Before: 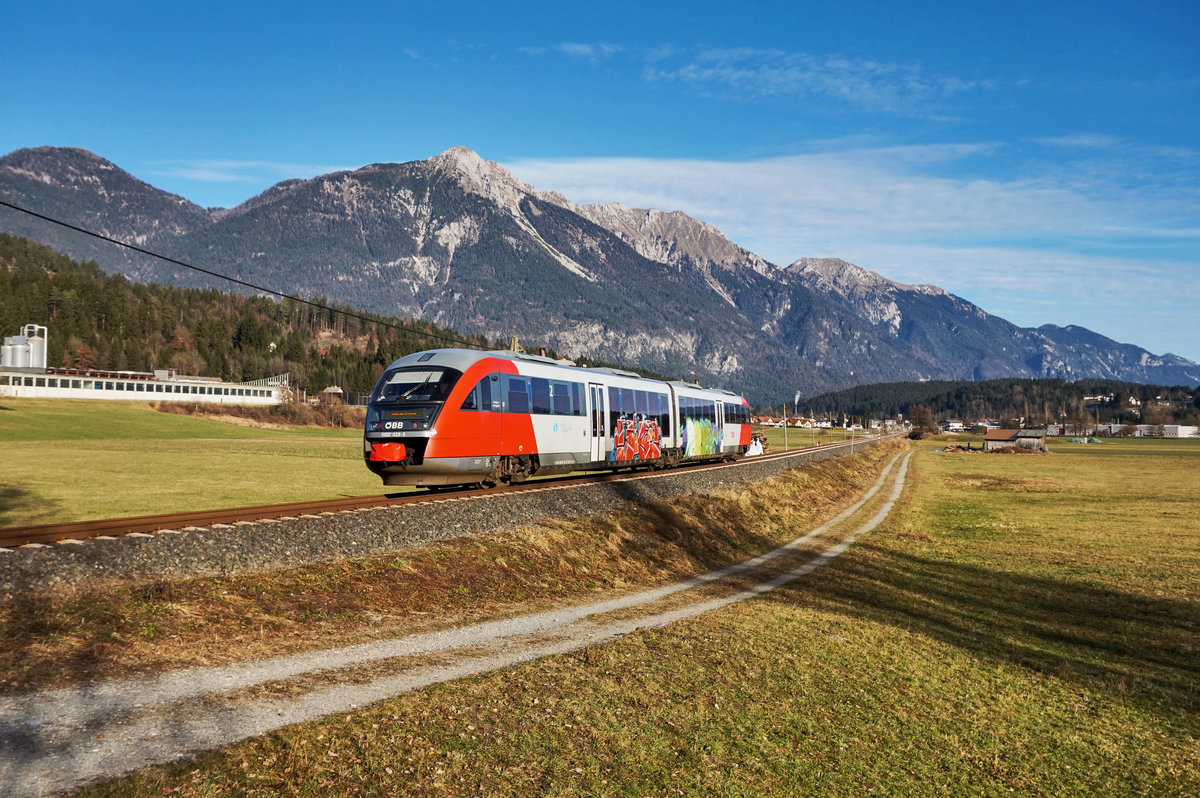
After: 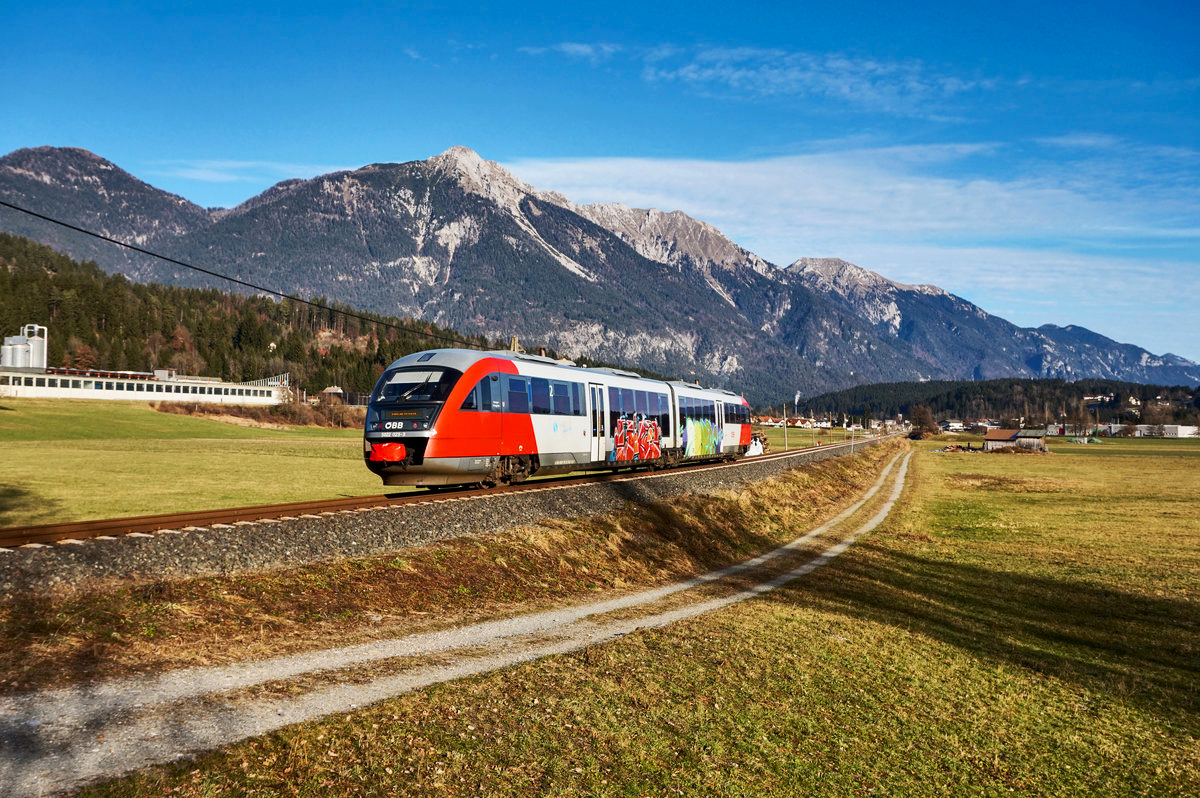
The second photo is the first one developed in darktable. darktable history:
contrast brightness saturation: contrast 0.153, brightness -0.007, saturation 0.102
